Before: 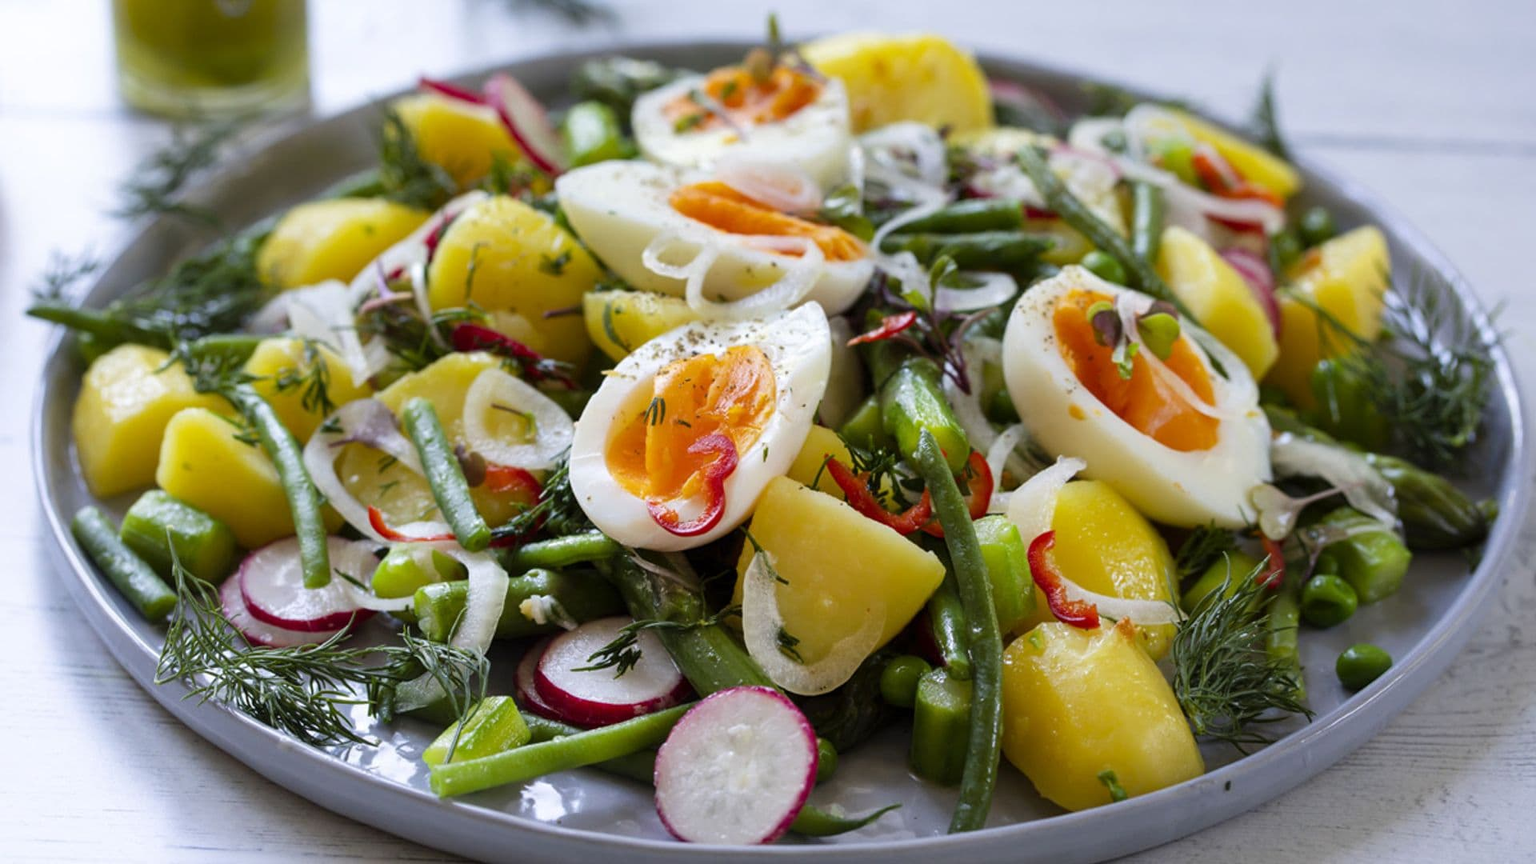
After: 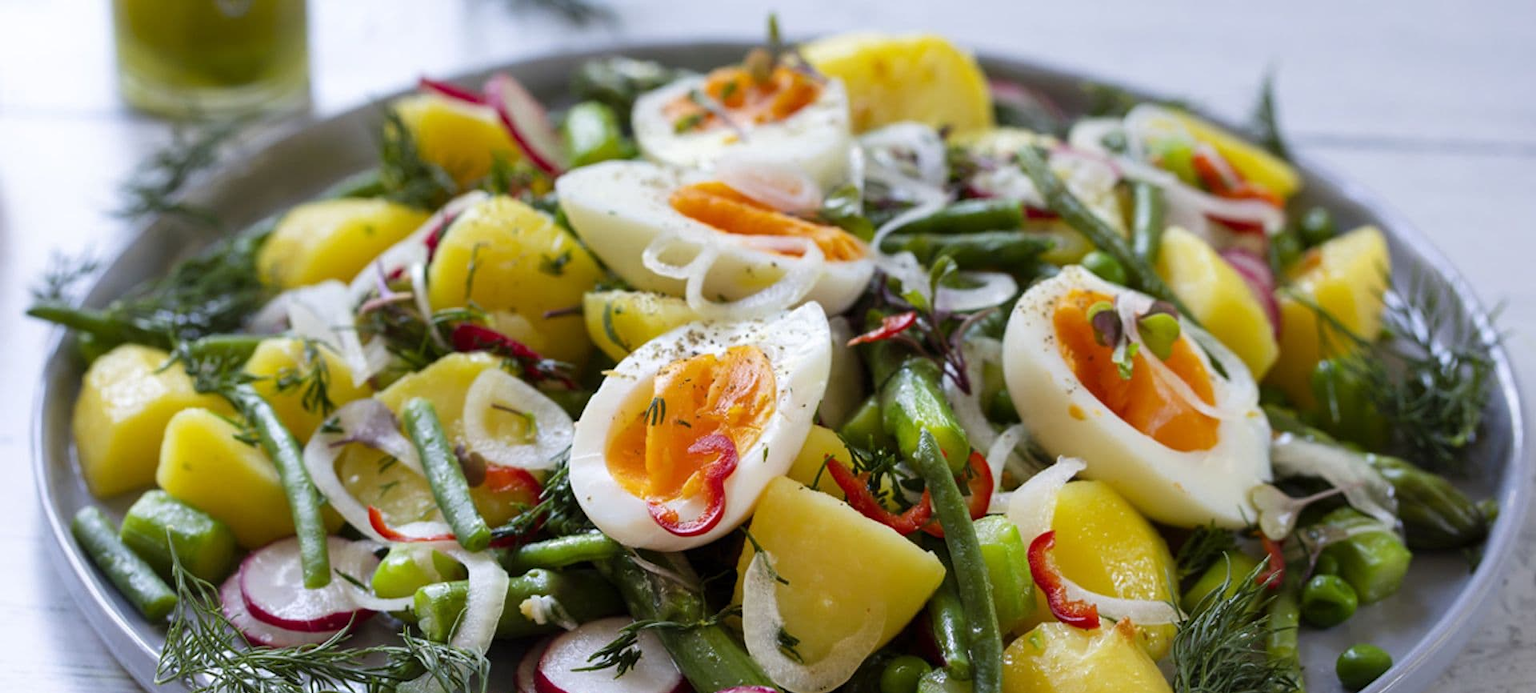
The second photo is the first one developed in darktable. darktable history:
crop: bottom 19.694%
